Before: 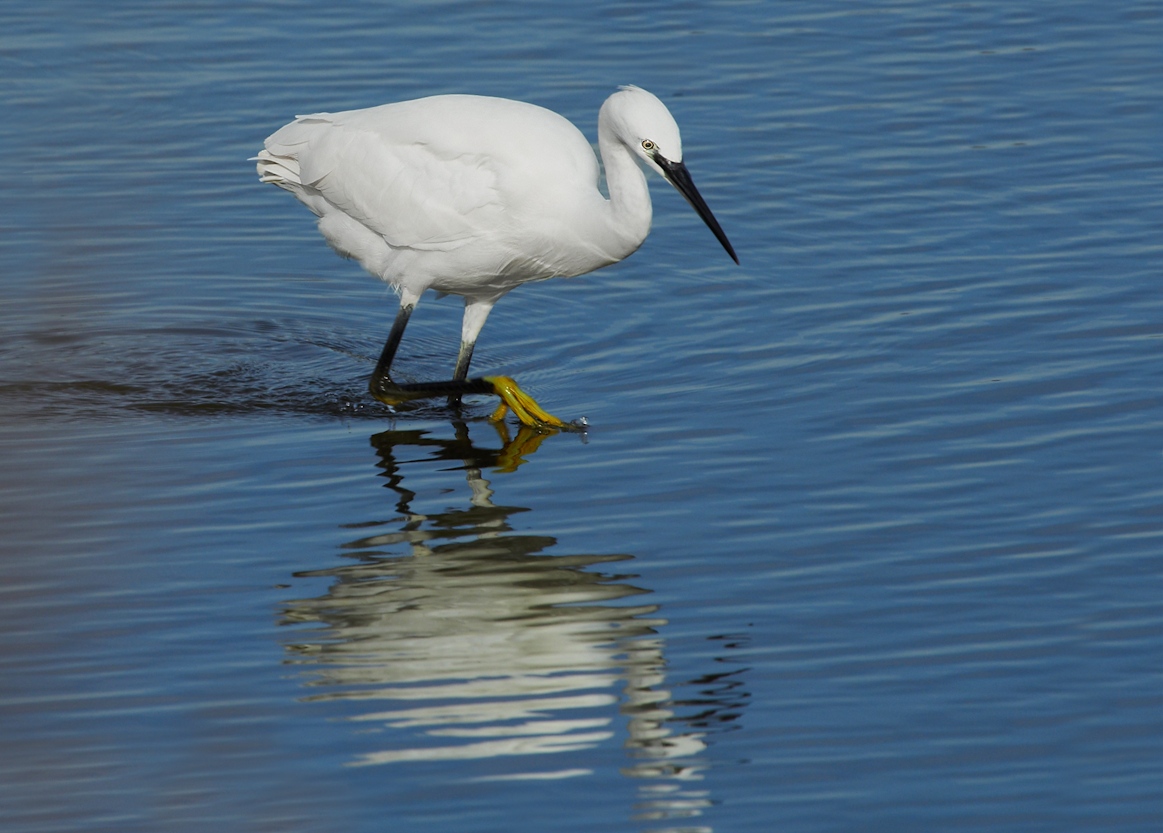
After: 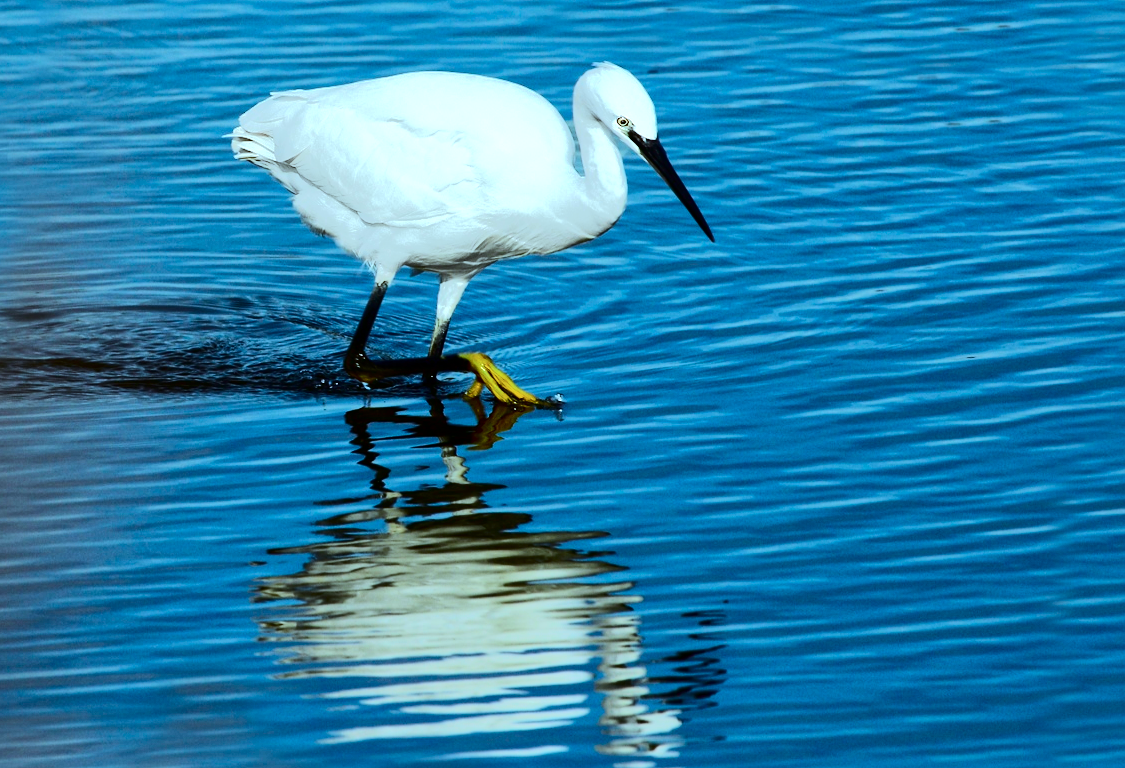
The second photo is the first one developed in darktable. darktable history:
color correction: highlights a* -12.15, highlights b* -15.69
tone curve: curves: ch0 [(0, 0) (0.003, 0.001) (0.011, 0.005) (0.025, 0.009) (0.044, 0.014) (0.069, 0.019) (0.1, 0.028) (0.136, 0.039) (0.177, 0.073) (0.224, 0.134) (0.277, 0.218) (0.335, 0.343) (0.399, 0.488) (0.468, 0.608) (0.543, 0.699) (0.623, 0.773) (0.709, 0.819) (0.801, 0.852) (0.898, 0.874) (1, 1)], color space Lab, independent channels, preserve colors none
local contrast: mode bilateral grid, contrast 20, coarseness 50, detail 119%, midtone range 0.2
color balance rgb: global offset › luminance 0.262%, global offset › hue 171.73°, perceptual saturation grading › global saturation 35.134%, perceptual saturation grading › highlights -24.997%, perceptual saturation grading › shadows 49.646%, perceptual brilliance grading › global brilliance 21.147%, perceptual brilliance grading › shadows -35.366%, global vibrance 20%
crop: left 2.2%, top 2.829%, right 1.014%, bottom 4.92%
